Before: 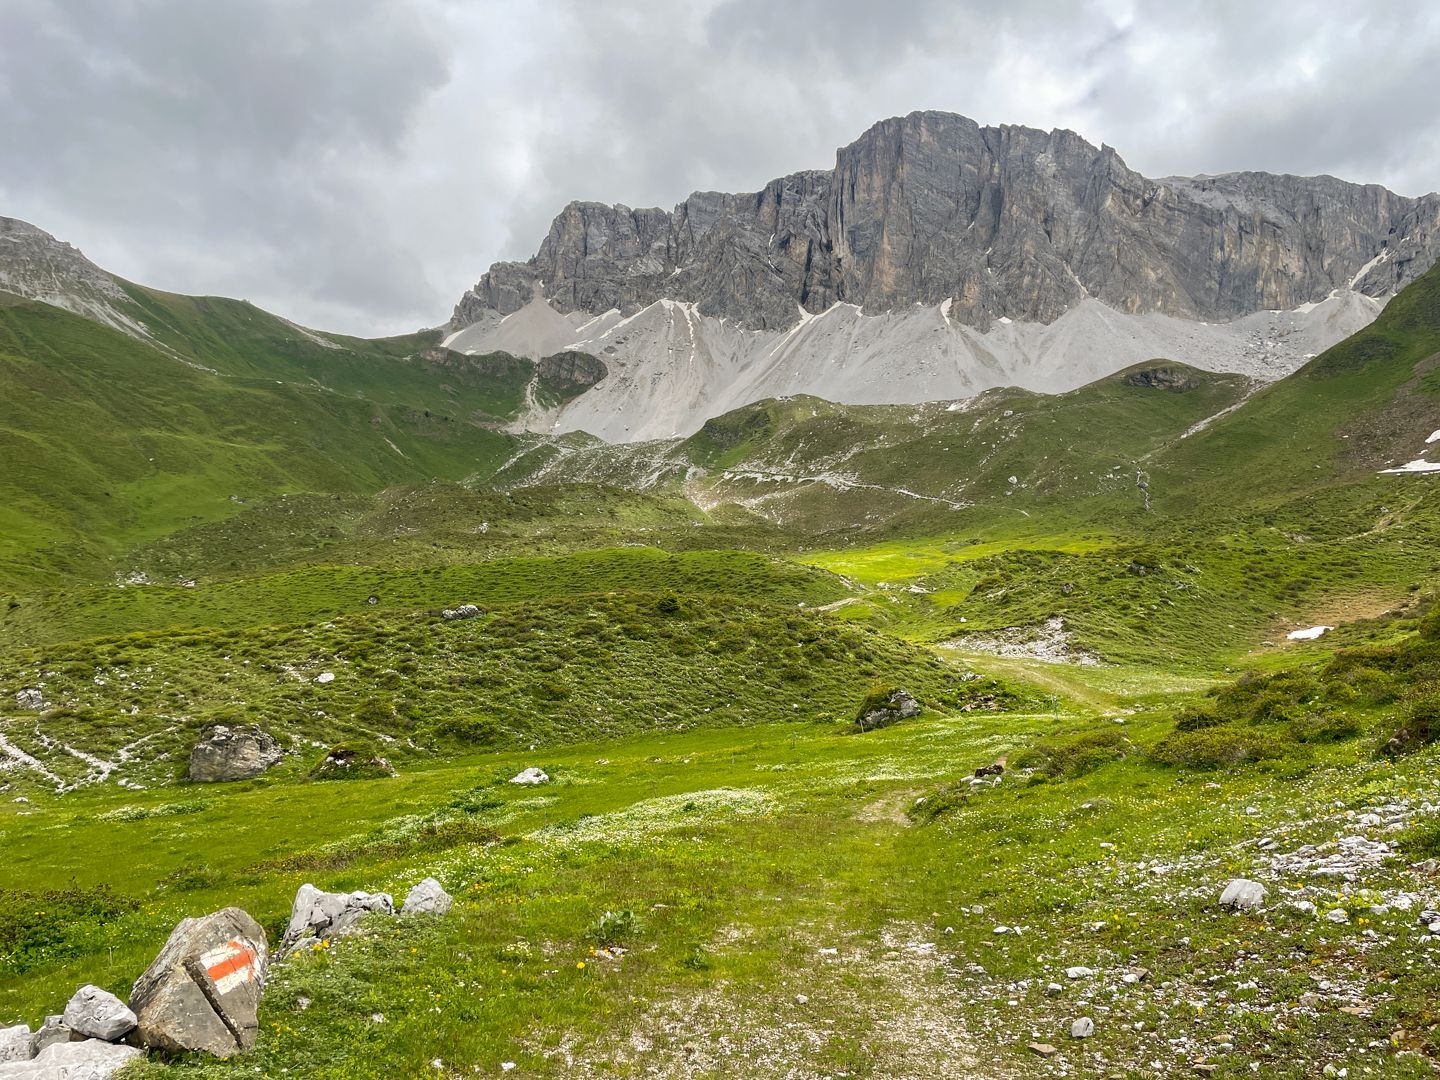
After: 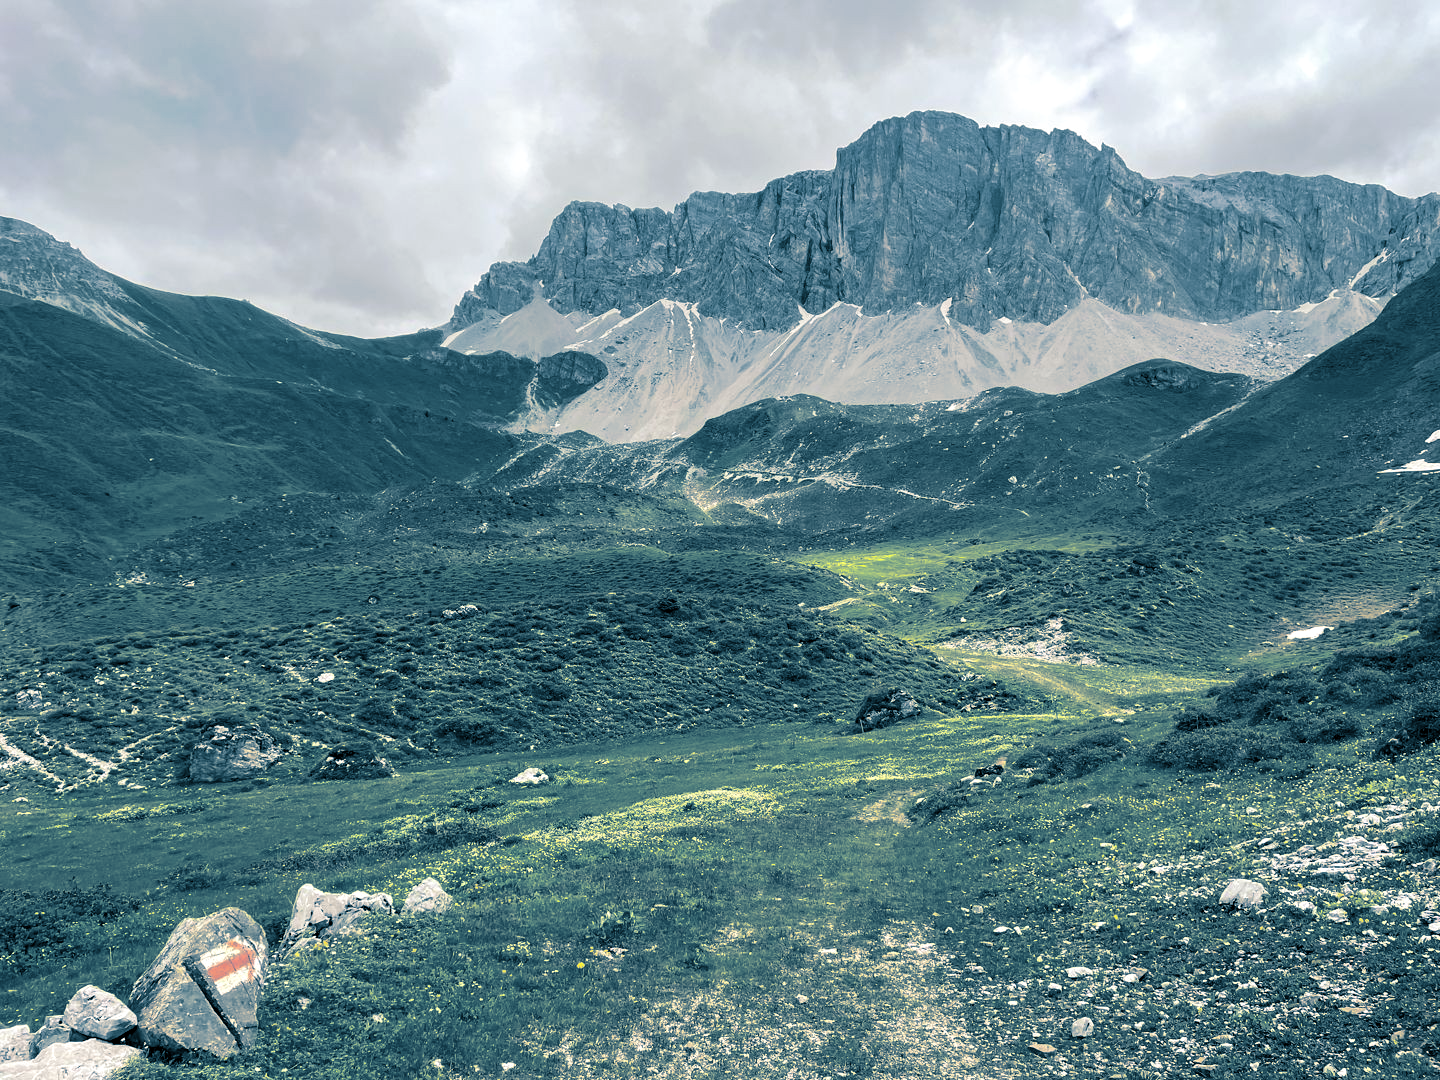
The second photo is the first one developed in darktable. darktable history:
color balance: contrast fulcrum 17.78%
exposure: black level correction 0.007, exposure 0.159 EV, compensate highlight preservation false
split-toning: shadows › hue 212.4°, balance -70
